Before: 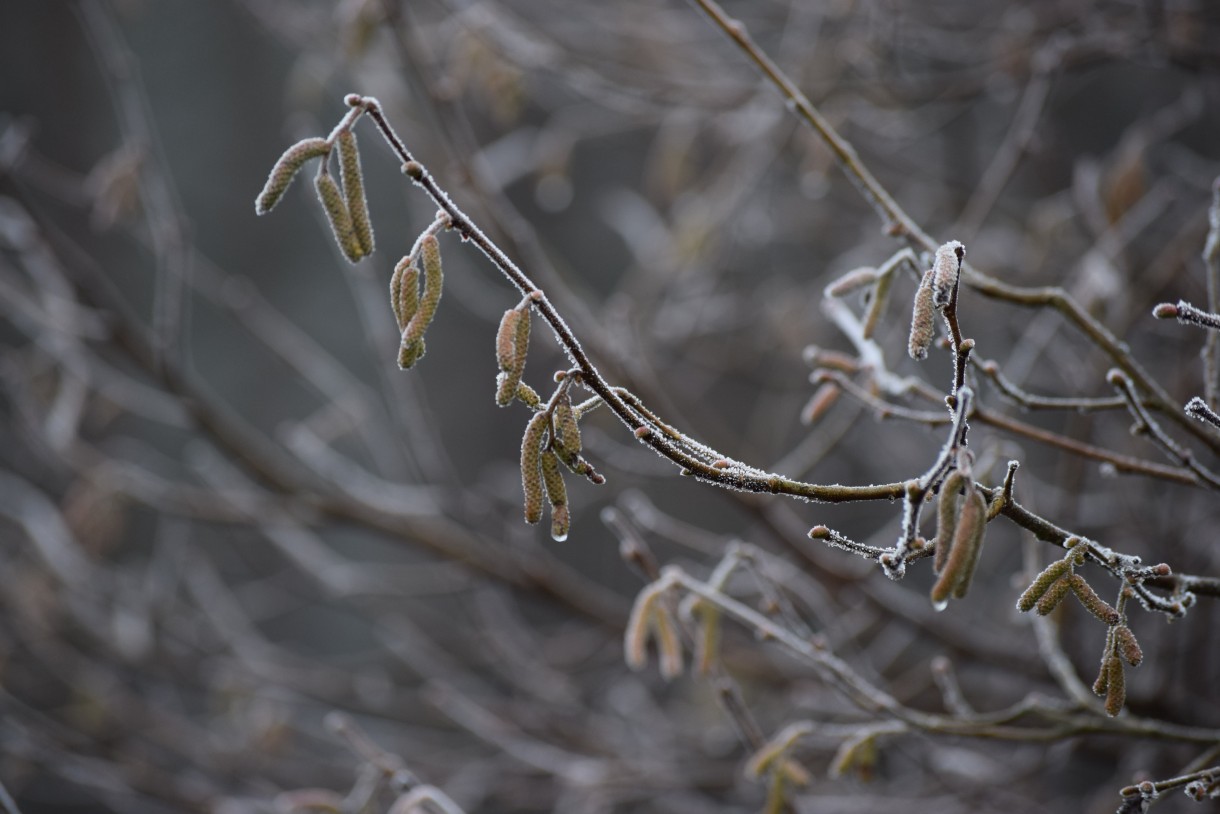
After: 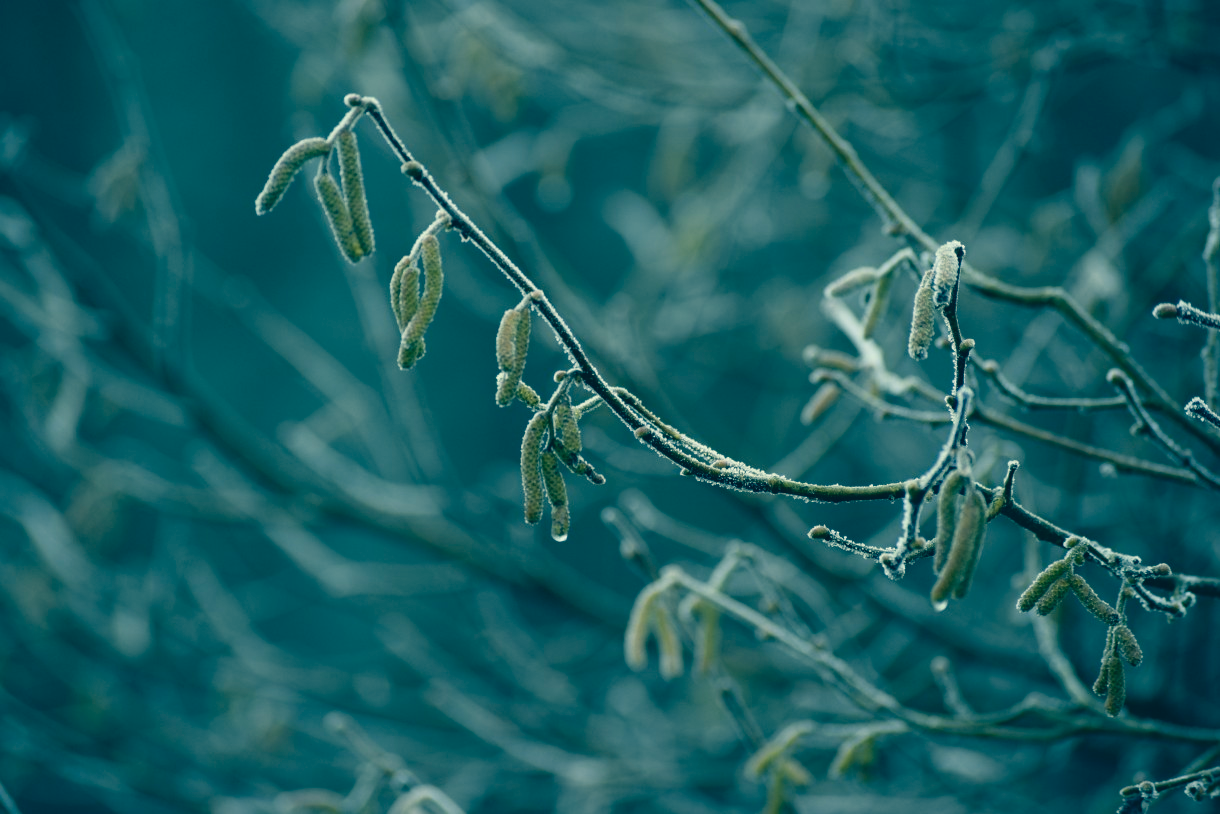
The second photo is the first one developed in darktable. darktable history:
white balance: red 1.042, blue 1.17
levels: levels [0.016, 0.5, 0.996]
color correction: highlights a* -15.58, highlights b* 40, shadows a* -40, shadows b* -26.18
color contrast: green-magenta contrast 0.84, blue-yellow contrast 0.86
